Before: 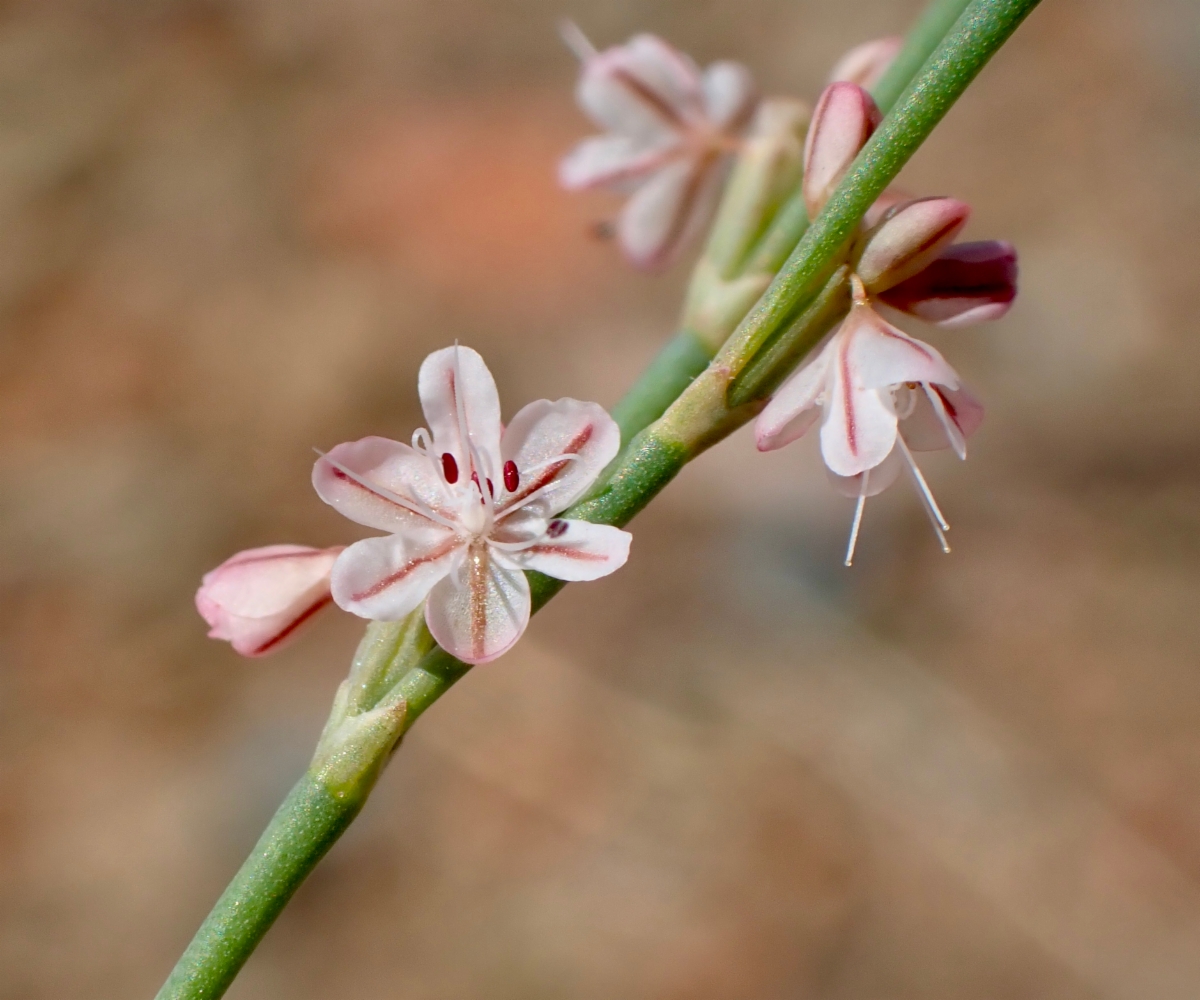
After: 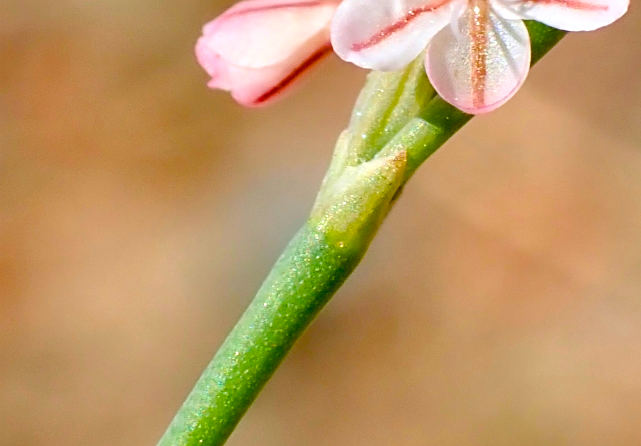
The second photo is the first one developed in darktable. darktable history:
color balance rgb: shadows lift › chroma 3.319%, shadows lift › hue 243.25°, linear chroma grading › global chroma 10.5%, perceptual saturation grading › global saturation 15.805%, perceptual saturation grading › highlights -19.001%, perceptual saturation grading › shadows 20.058%, global vibrance 20%
crop and rotate: top 55.094%, right 46.542%, bottom 0.208%
exposure: exposure 0.608 EV, compensate highlight preservation false
sharpen: on, module defaults
contrast brightness saturation: contrast -0.098, brightness 0.041, saturation 0.084
